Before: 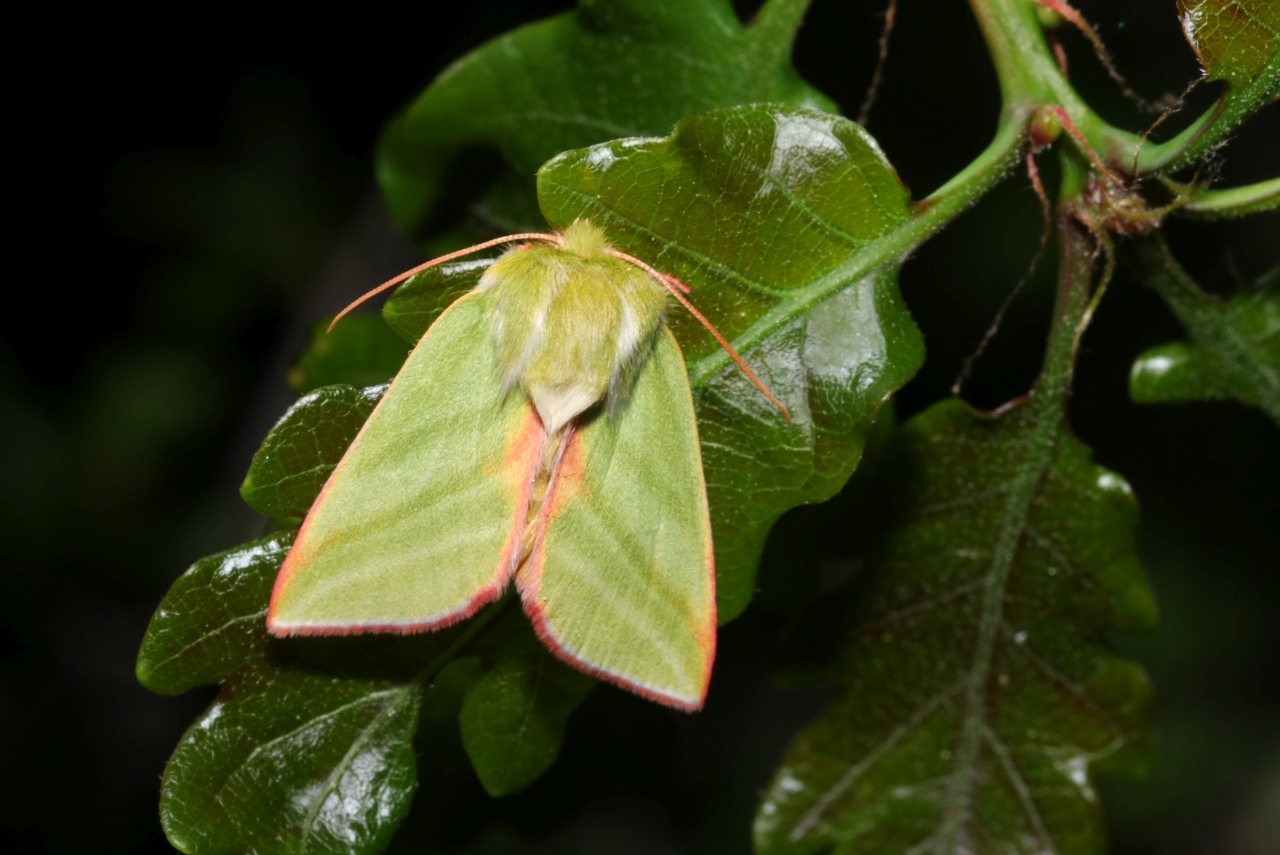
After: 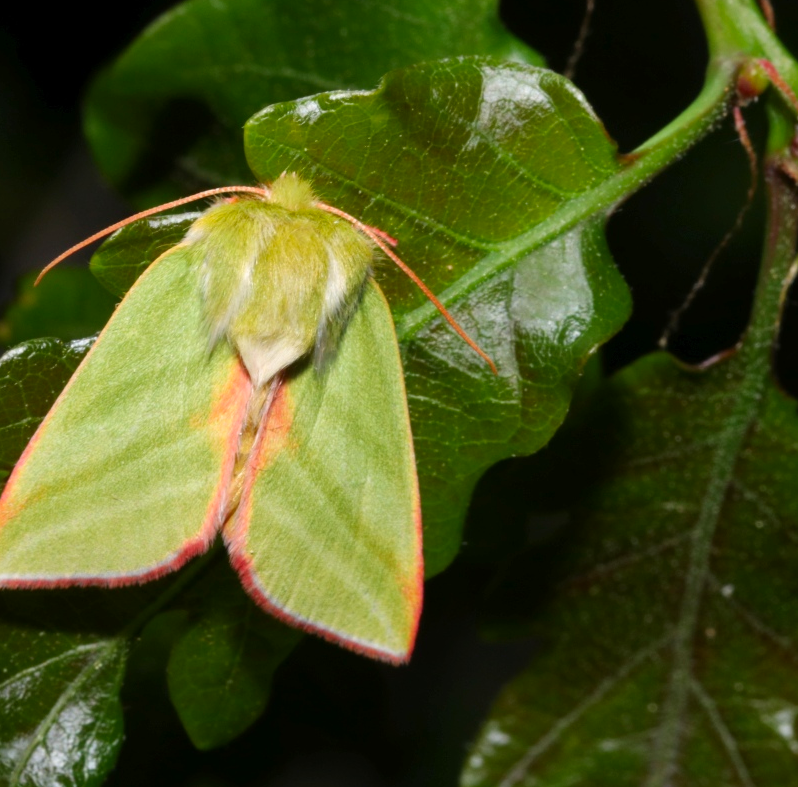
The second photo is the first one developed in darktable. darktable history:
crop and rotate: left 22.918%, top 5.629%, right 14.711%, bottom 2.247%
contrast brightness saturation: saturation 0.13
